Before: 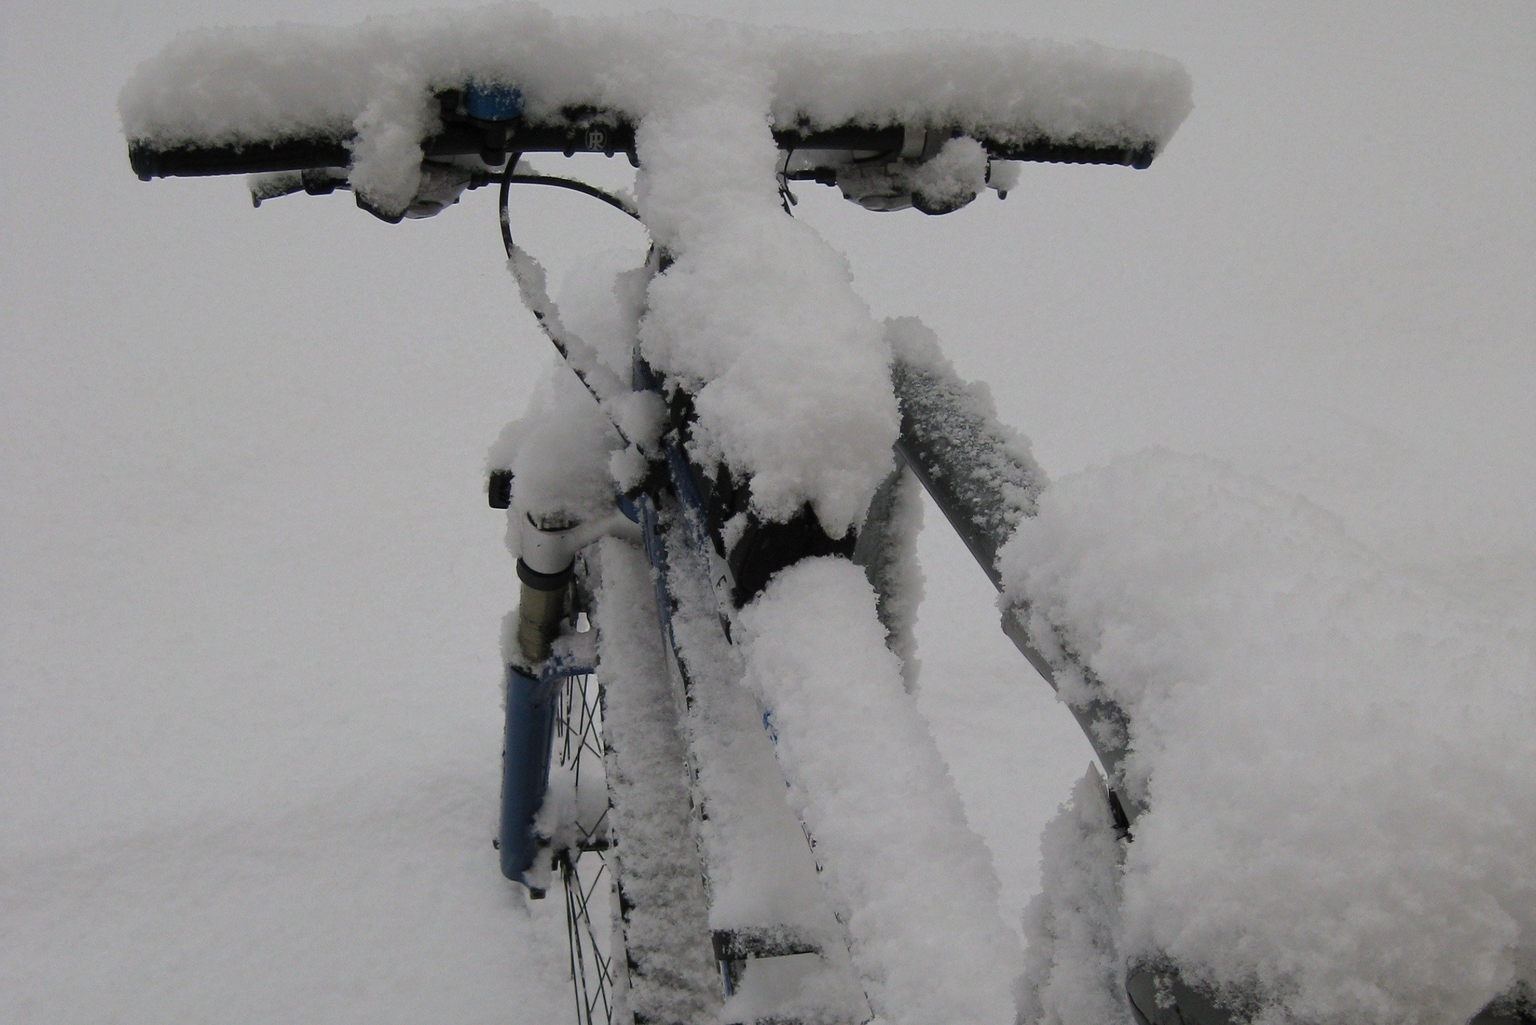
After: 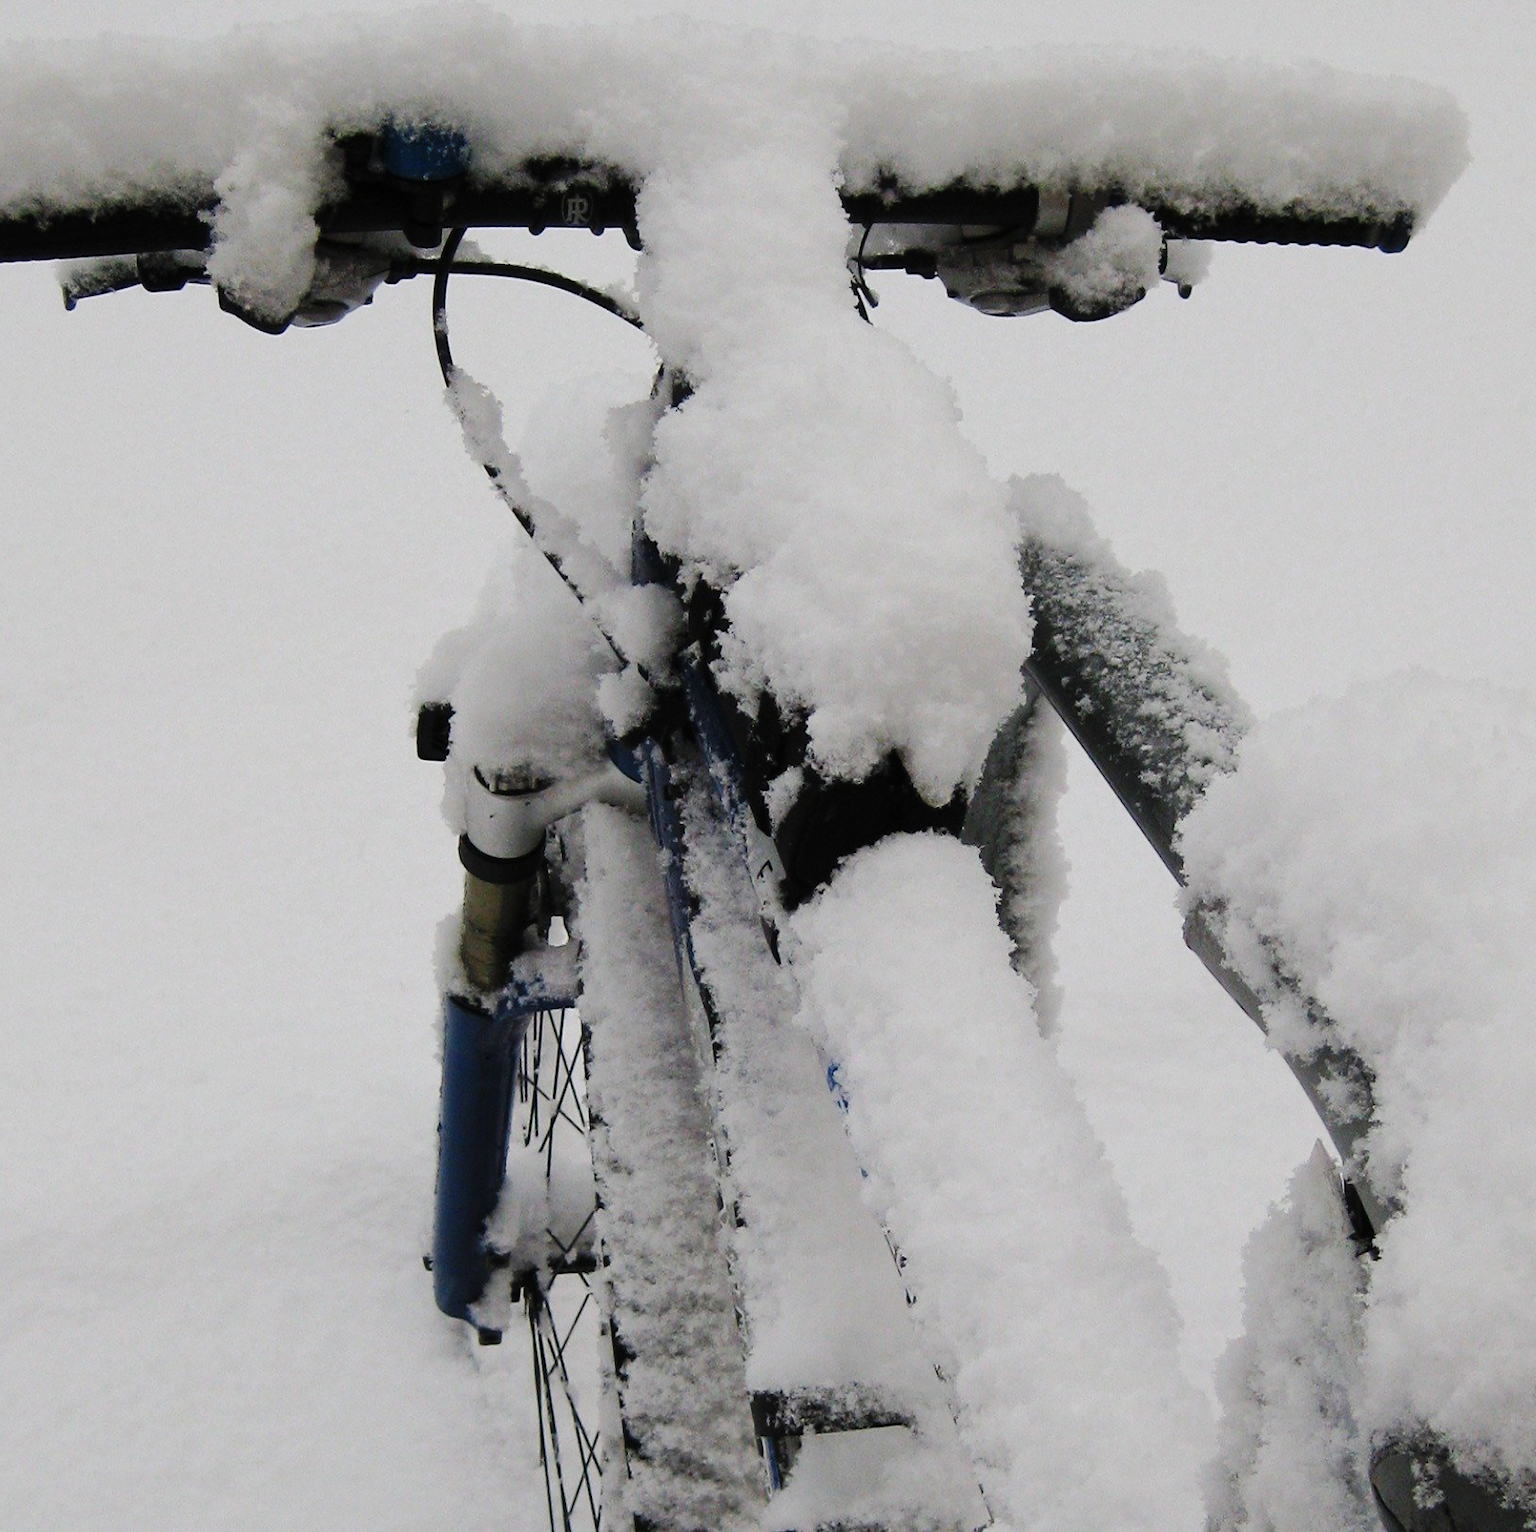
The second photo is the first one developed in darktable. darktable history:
base curve: curves: ch0 [(0, 0) (0.036, 0.025) (0.121, 0.166) (0.206, 0.329) (0.605, 0.79) (1, 1)], exposure shift 0.57, preserve colors none
crop and rotate: left 13.683%, right 19.432%
